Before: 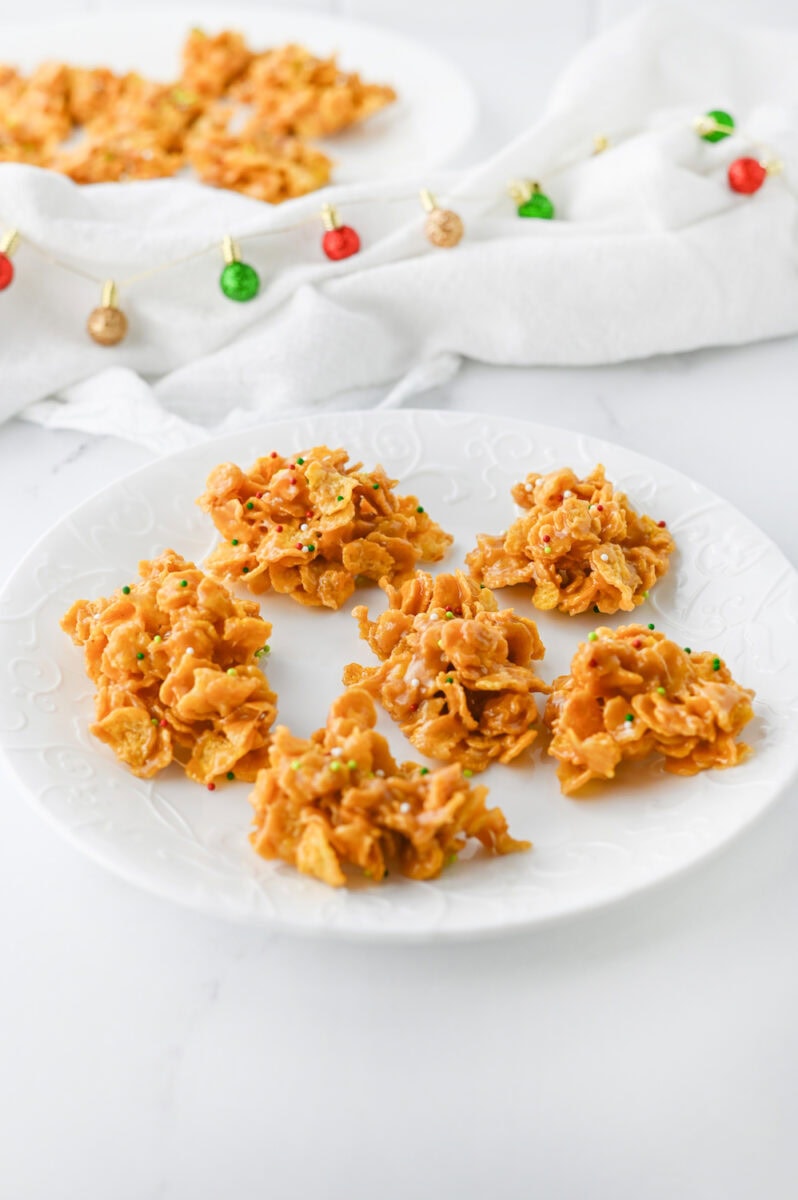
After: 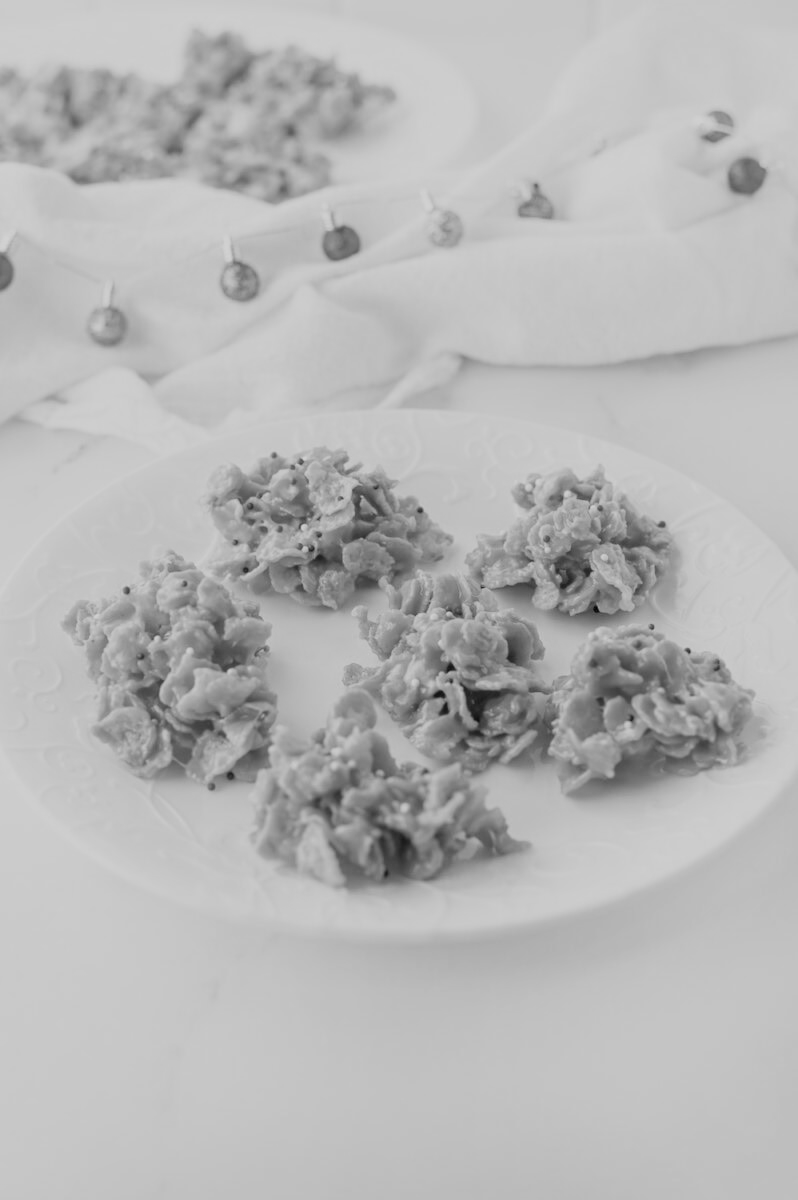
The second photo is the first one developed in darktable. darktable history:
monochrome: a -6.99, b 35.61, size 1.4
filmic rgb: black relative exposure -7.65 EV, white relative exposure 4.56 EV, hardness 3.61, color science v6 (2022)
